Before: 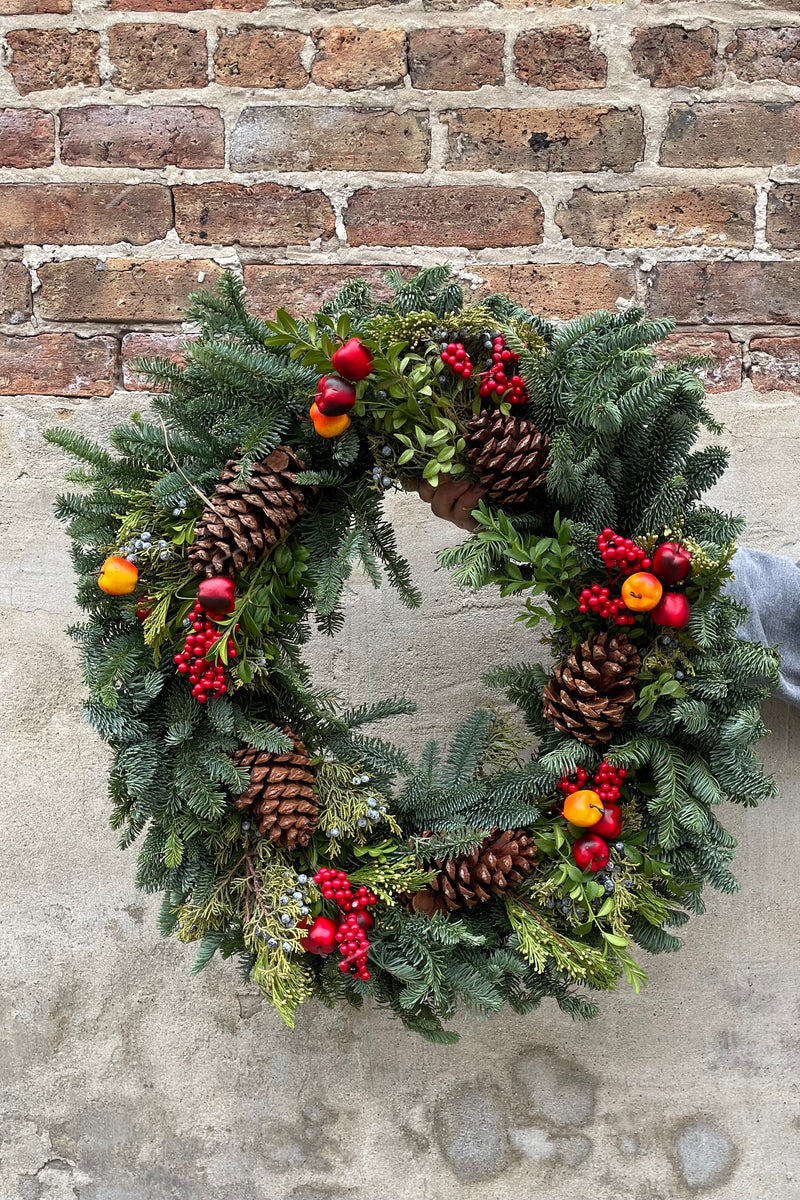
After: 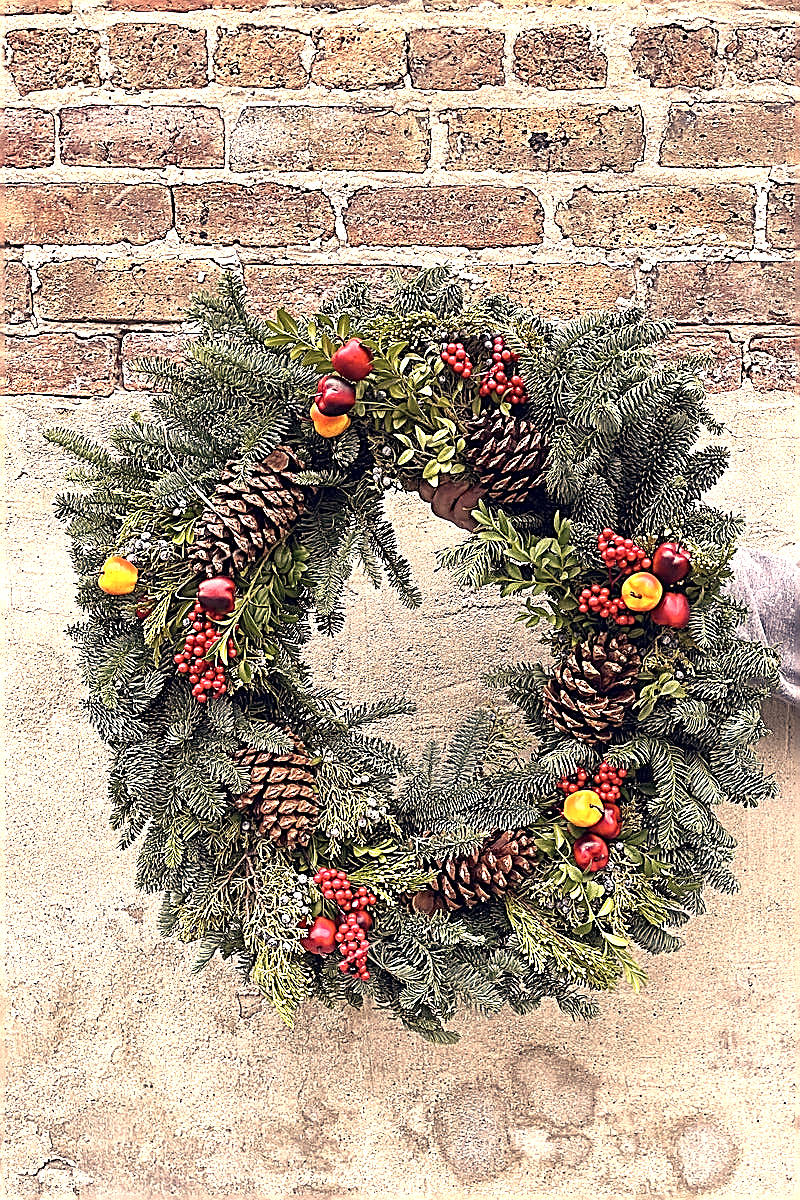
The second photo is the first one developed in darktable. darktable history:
color correction: highlights a* 19.59, highlights b* 27.49, shadows a* 3.46, shadows b* -17.28, saturation 0.73
sharpen: amount 2
exposure: black level correction 0, exposure 1 EV, compensate exposure bias true, compensate highlight preservation false
